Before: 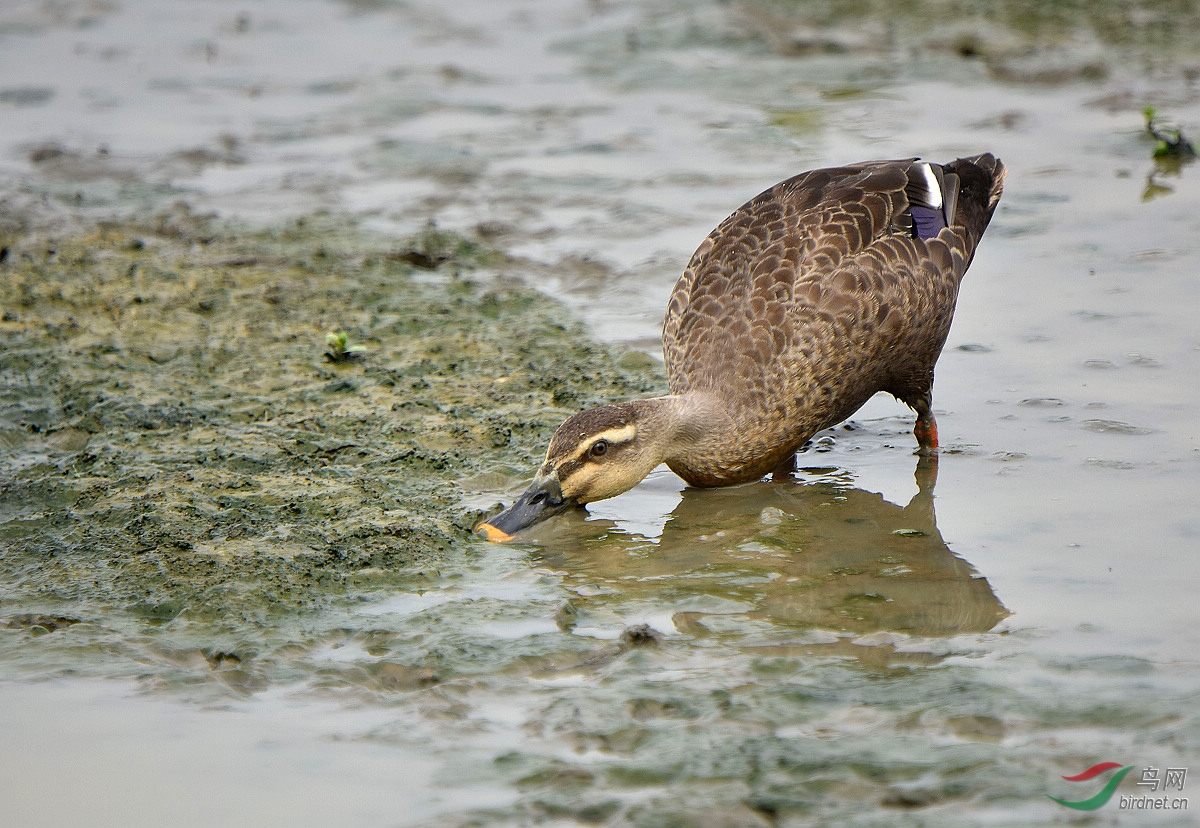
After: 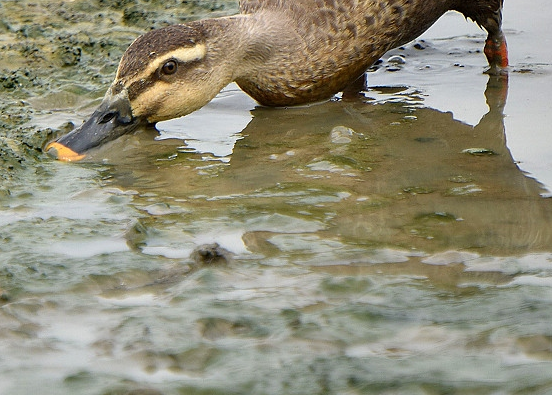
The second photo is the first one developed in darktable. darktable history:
crop: left 35.886%, top 46.095%, right 18.08%, bottom 6.151%
